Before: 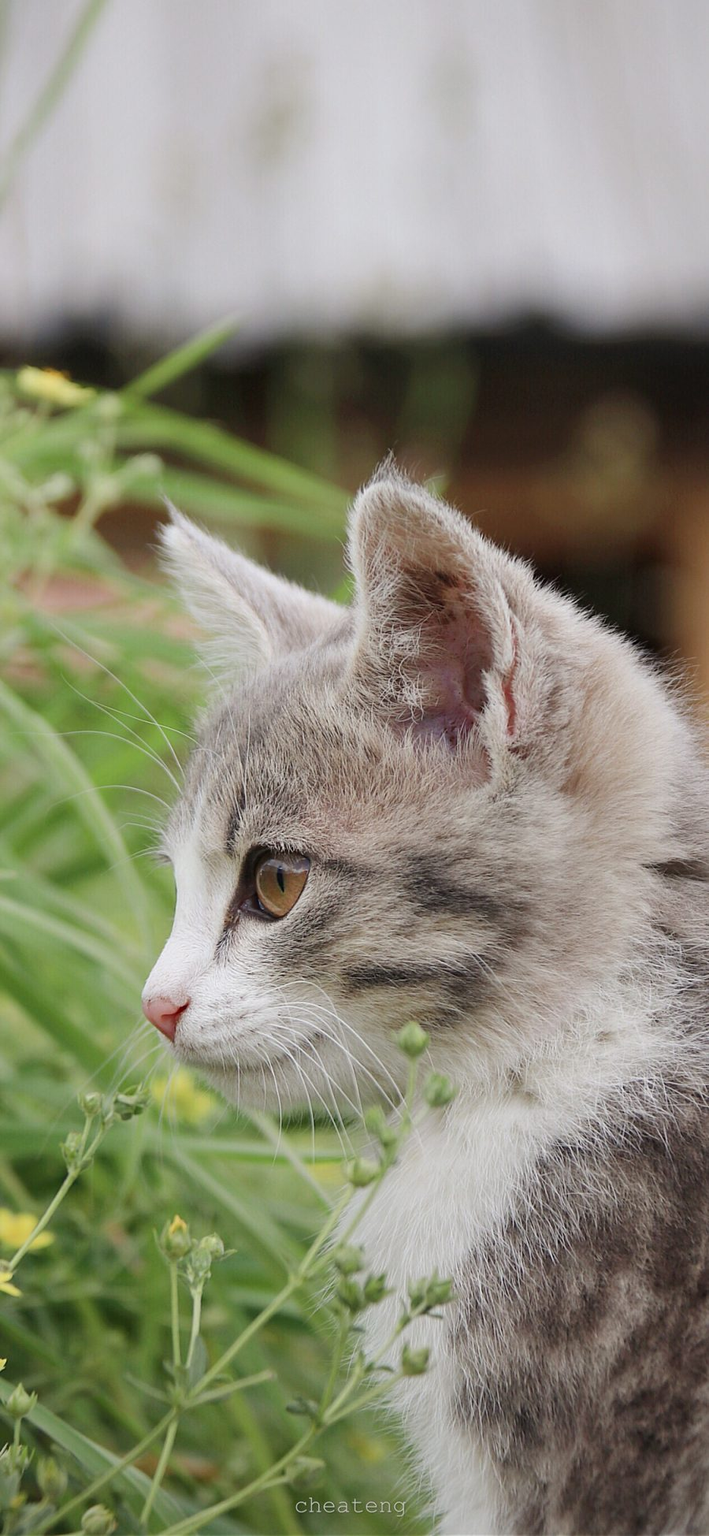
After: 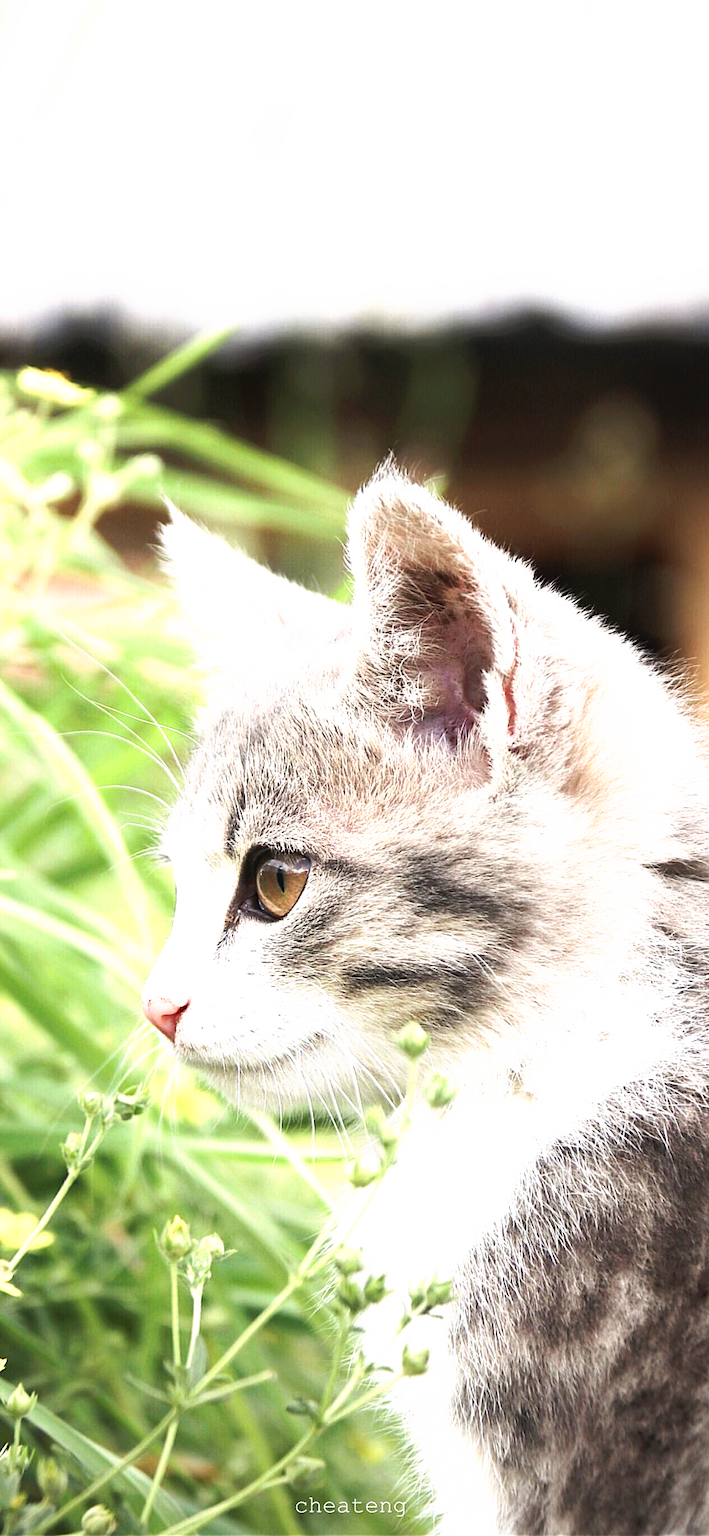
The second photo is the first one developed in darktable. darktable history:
tone equalizer: -8 EV -1.05 EV, -7 EV -0.987 EV, -6 EV -0.9 EV, -5 EV -0.612 EV, -3 EV 0.564 EV, -2 EV 0.862 EV, -1 EV 1.01 EV, +0 EV 1.06 EV, edges refinement/feathering 500, mask exposure compensation -1.57 EV, preserve details guided filter
tone curve: curves: ch0 [(0, 0) (0.003, 0.032) (0.011, 0.036) (0.025, 0.049) (0.044, 0.075) (0.069, 0.112) (0.1, 0.151) (0.136, 0.197) (0.177, 0.241) (0.224, 0.295) (0.277, 0.355) (0.335, 0.429) (0.399, 0.512) (0.468, 0.607) (0.543, 0.702) (0.623, 0.796) (0.709, 0.903) (0.801, 0.987) (0.898, 0.997) (1, 1)], preserve colors none
